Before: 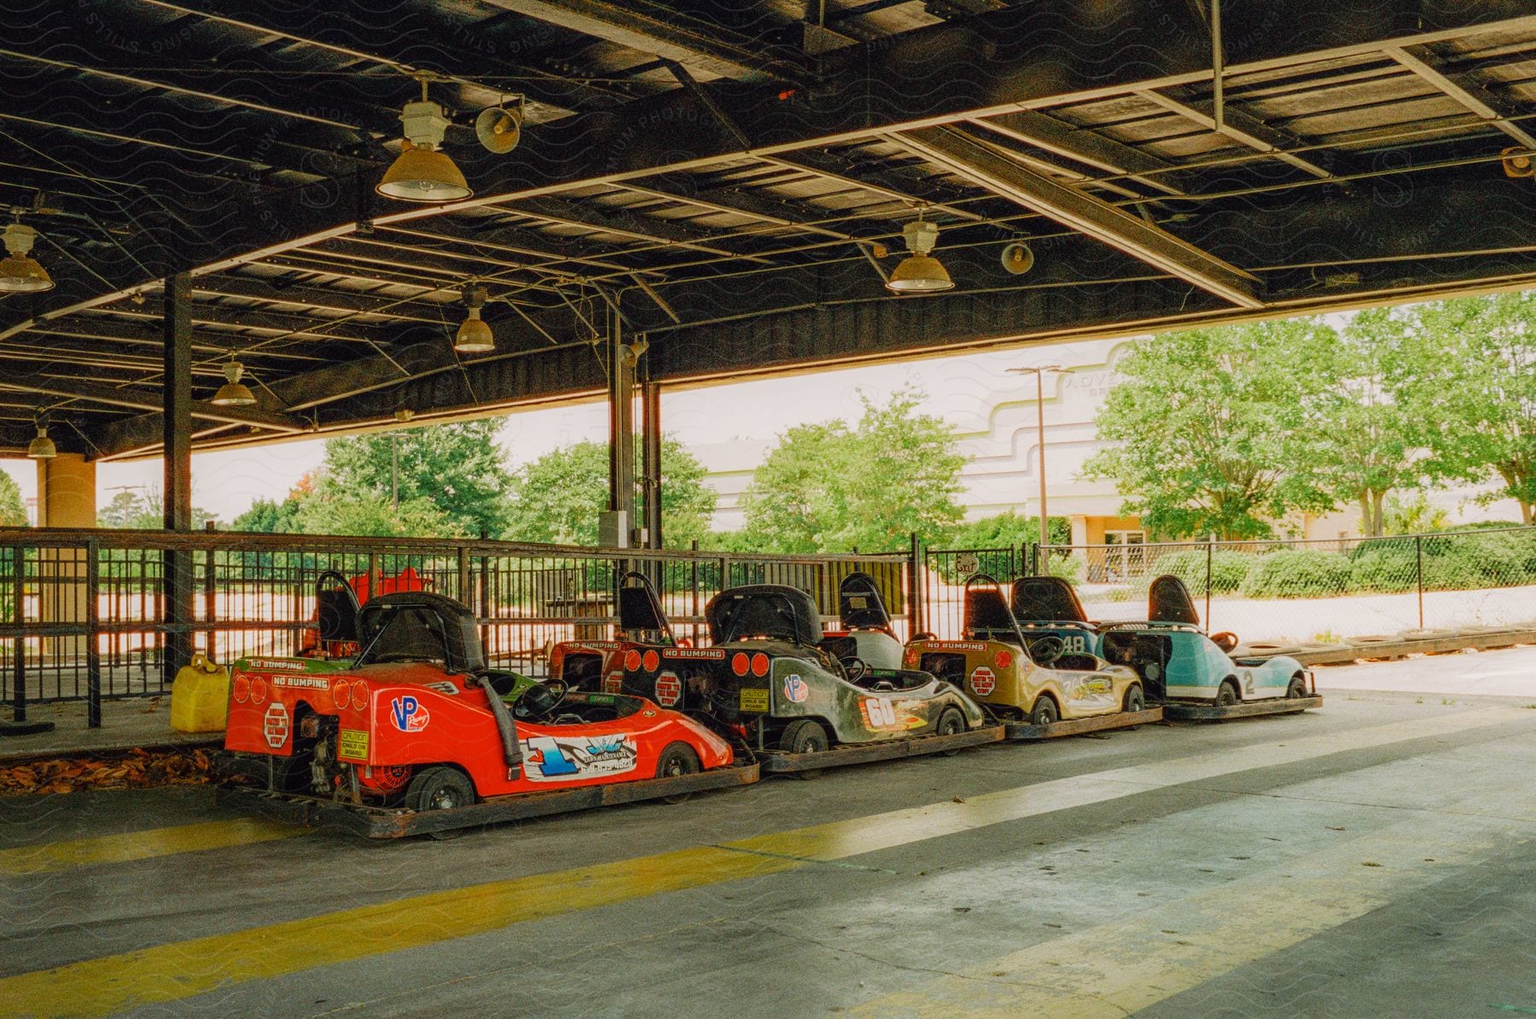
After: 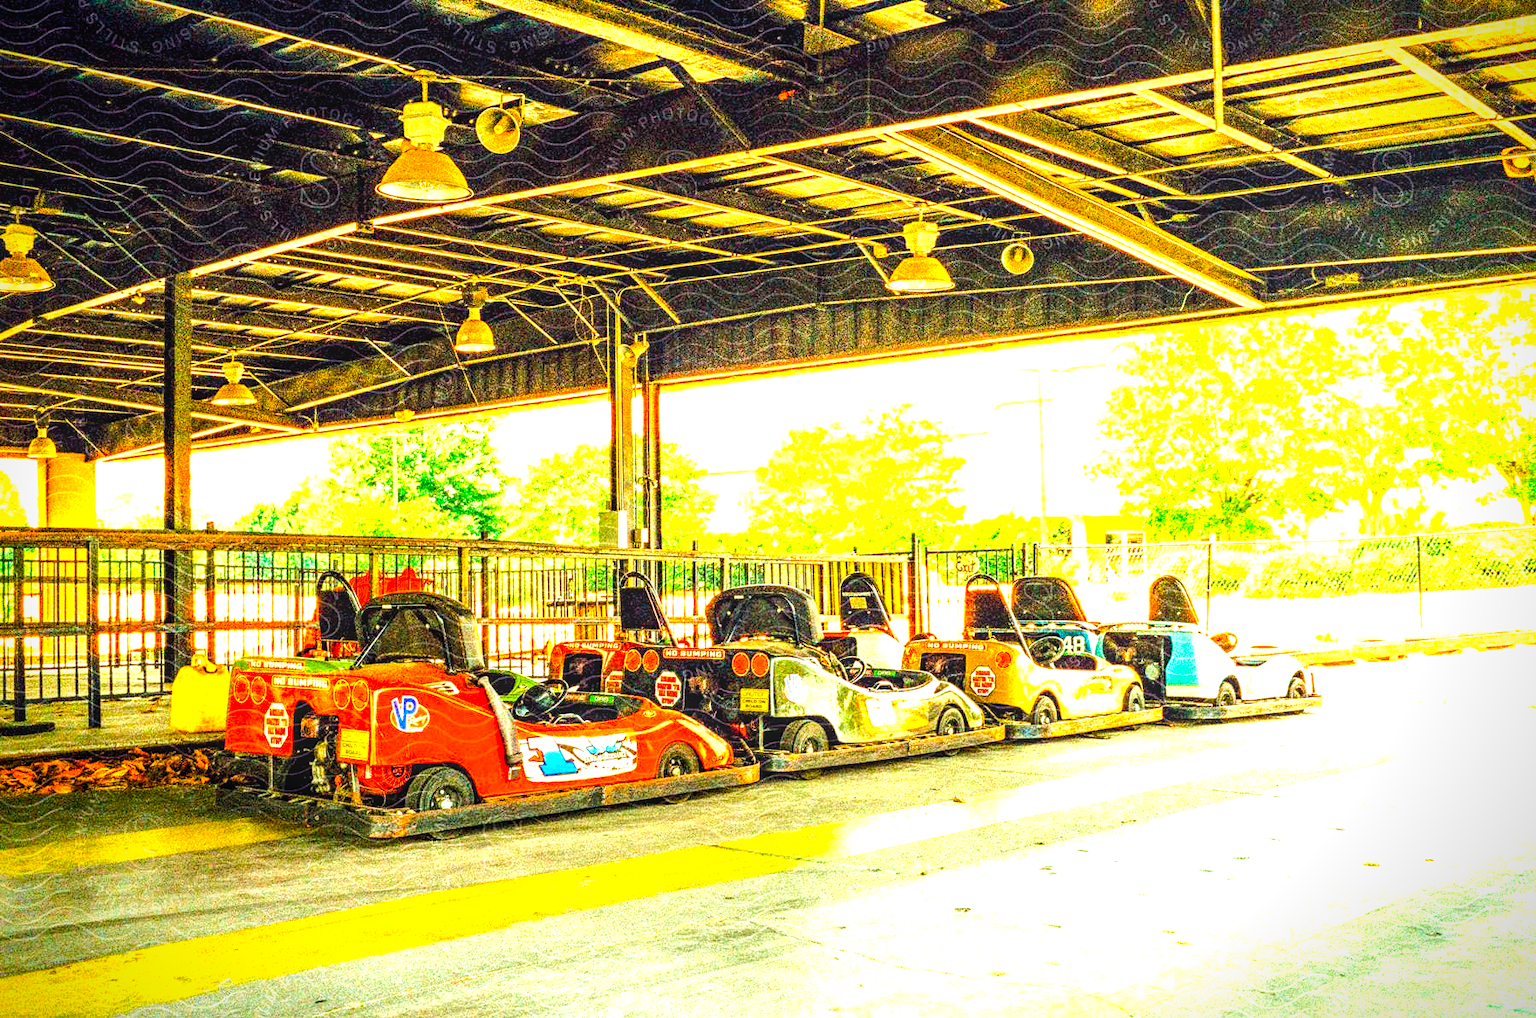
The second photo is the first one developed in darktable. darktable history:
tone equalizer: -8 EV -0.75 EV, -7 EV -0.7 EV, -6 EV -0.6 EV, -5 EV -0.4 EV, -3 EV 0.4 EV, -2 EV 0.6 EV, -1 EV 0.7 EV, +0 EV 0.75 EV, edges refinement/feathering 500, mask exposure compensation -1.57 EV, preserve details no
local contrast: on, module defaults
vignetting: fall-off start 88.53%, fall-off radius 44.2%, saturation 0.376, width/height ratio 1.161
color balance rgb: global offset › luminance -0.51%, perceptual saturation grading › global saturation 27.53%, perceptual saturation grading › highlights -25%, perceptual saturation grading › shadows 25%, perceptual brilliance grading › highlights 6.62%, perceptual brilliance grading › mid-tones 17.07%, perceptual brilliance grading › shadows -5.23%
color balance: output saturation 120%
velvia: on, module defaults
contrast brightness saturation: brightness 0.09, saturation 0.19
exposure: black level correction 0.001, exposure 1.84 EV, compensate highlight preservation false
